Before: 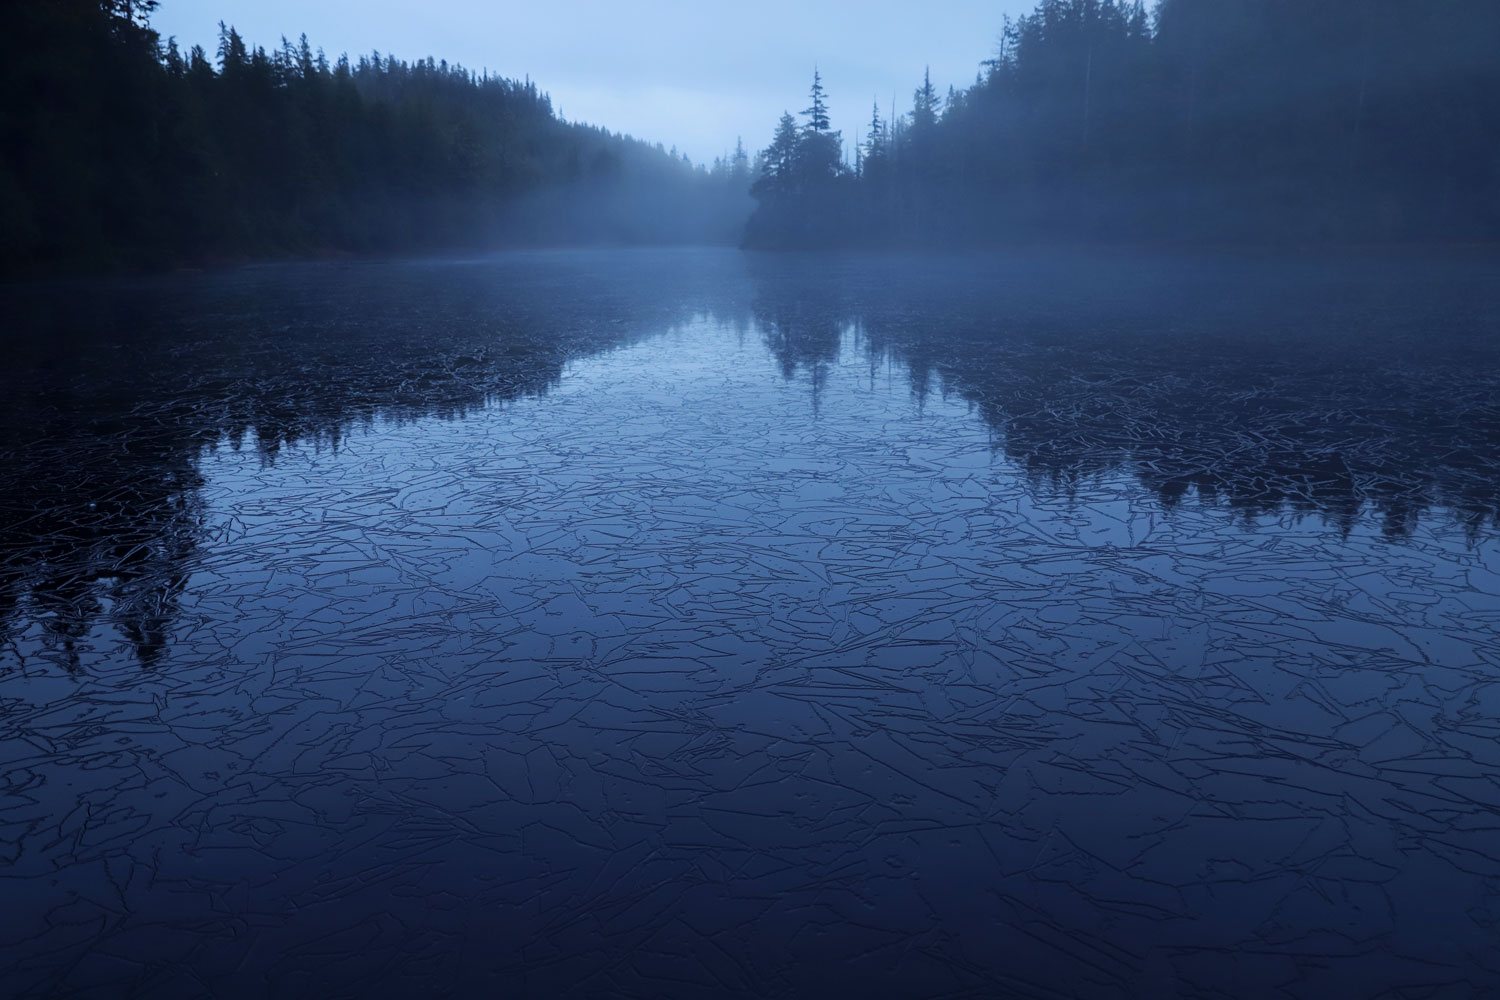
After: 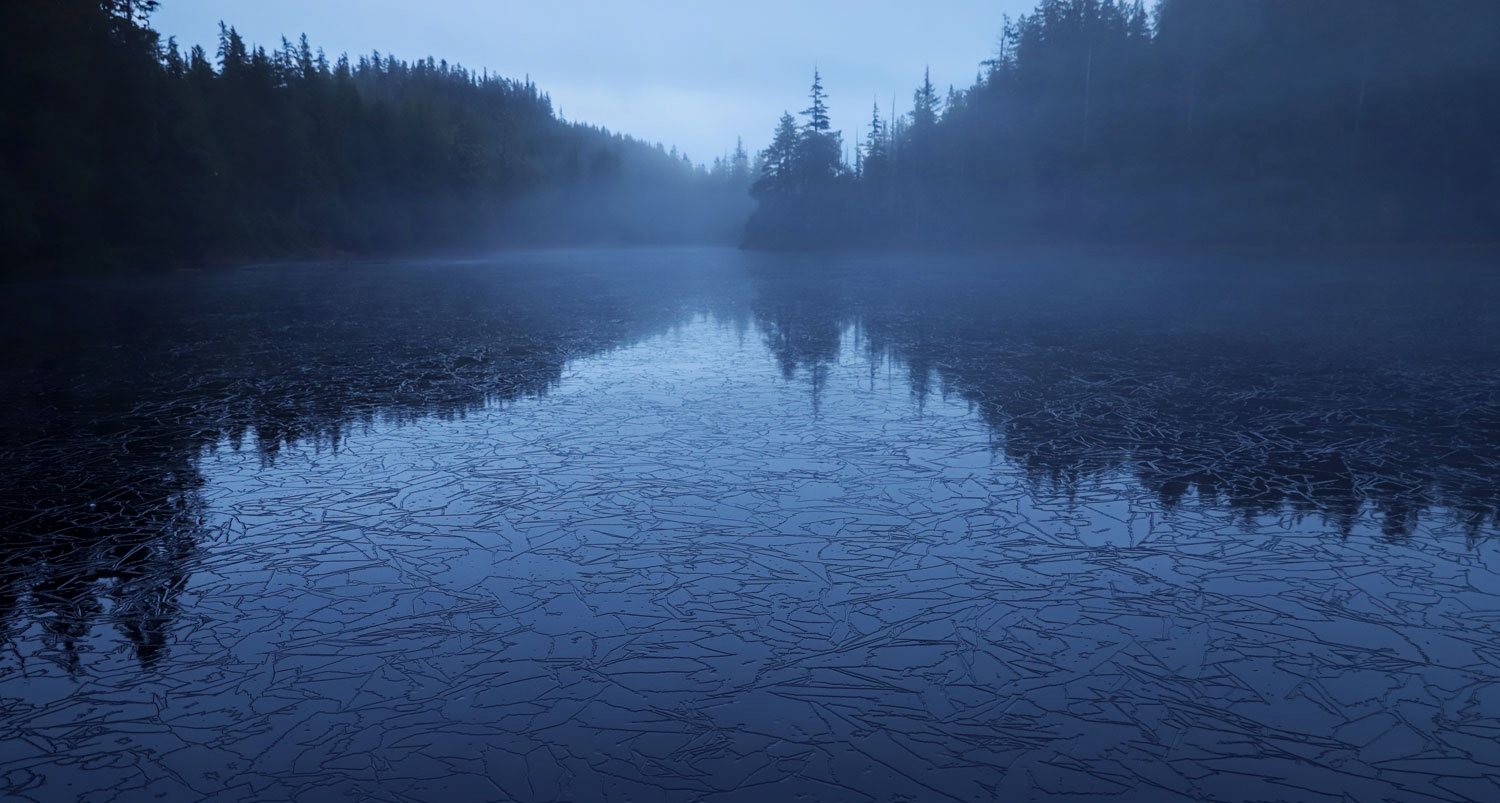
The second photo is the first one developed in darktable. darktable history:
crop: bottom 19.672%
local contrast: detail 110%
